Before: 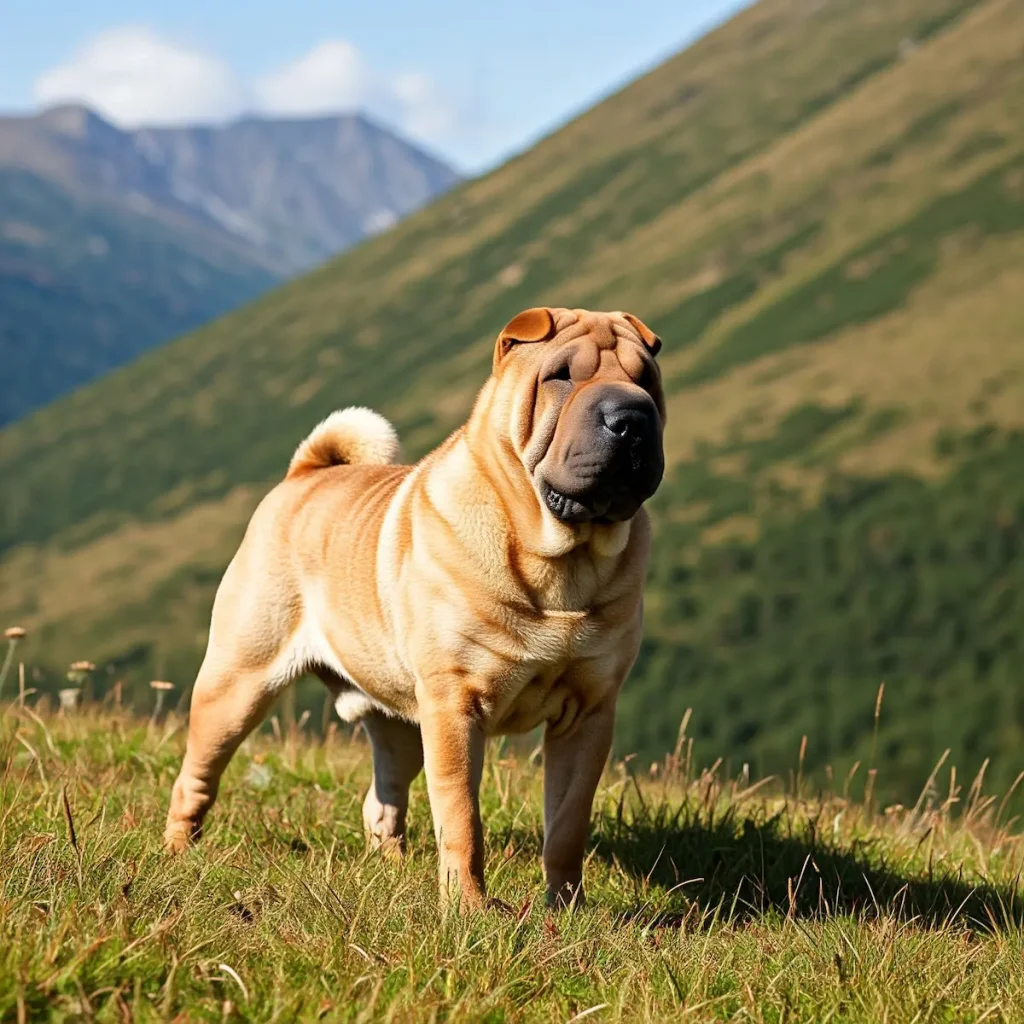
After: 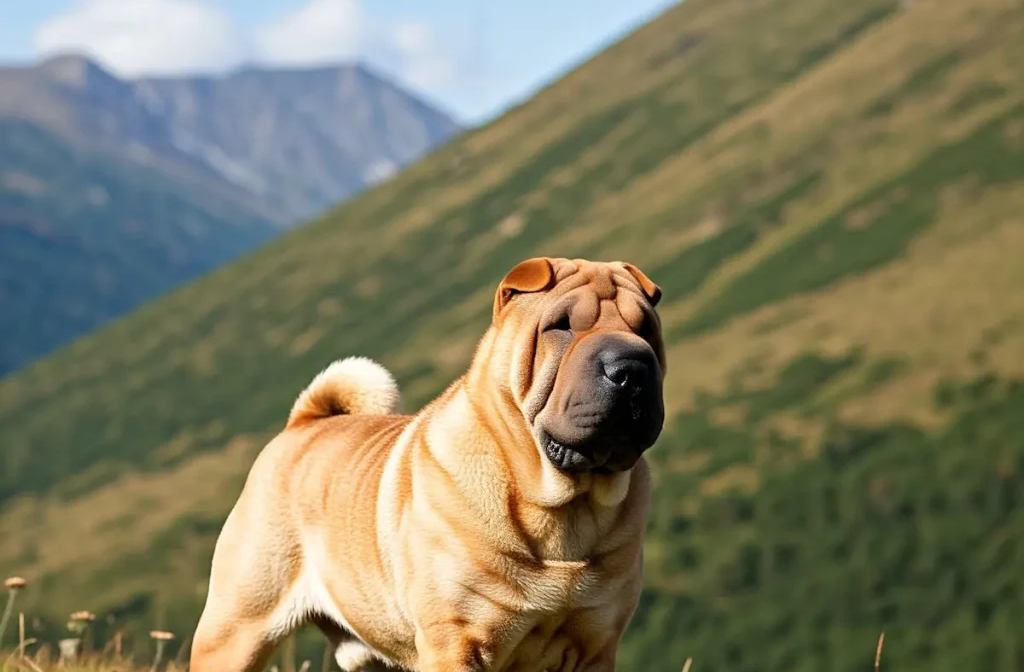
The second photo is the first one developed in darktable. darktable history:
crop and rotate: top 4.947%, bottom 29.418%
